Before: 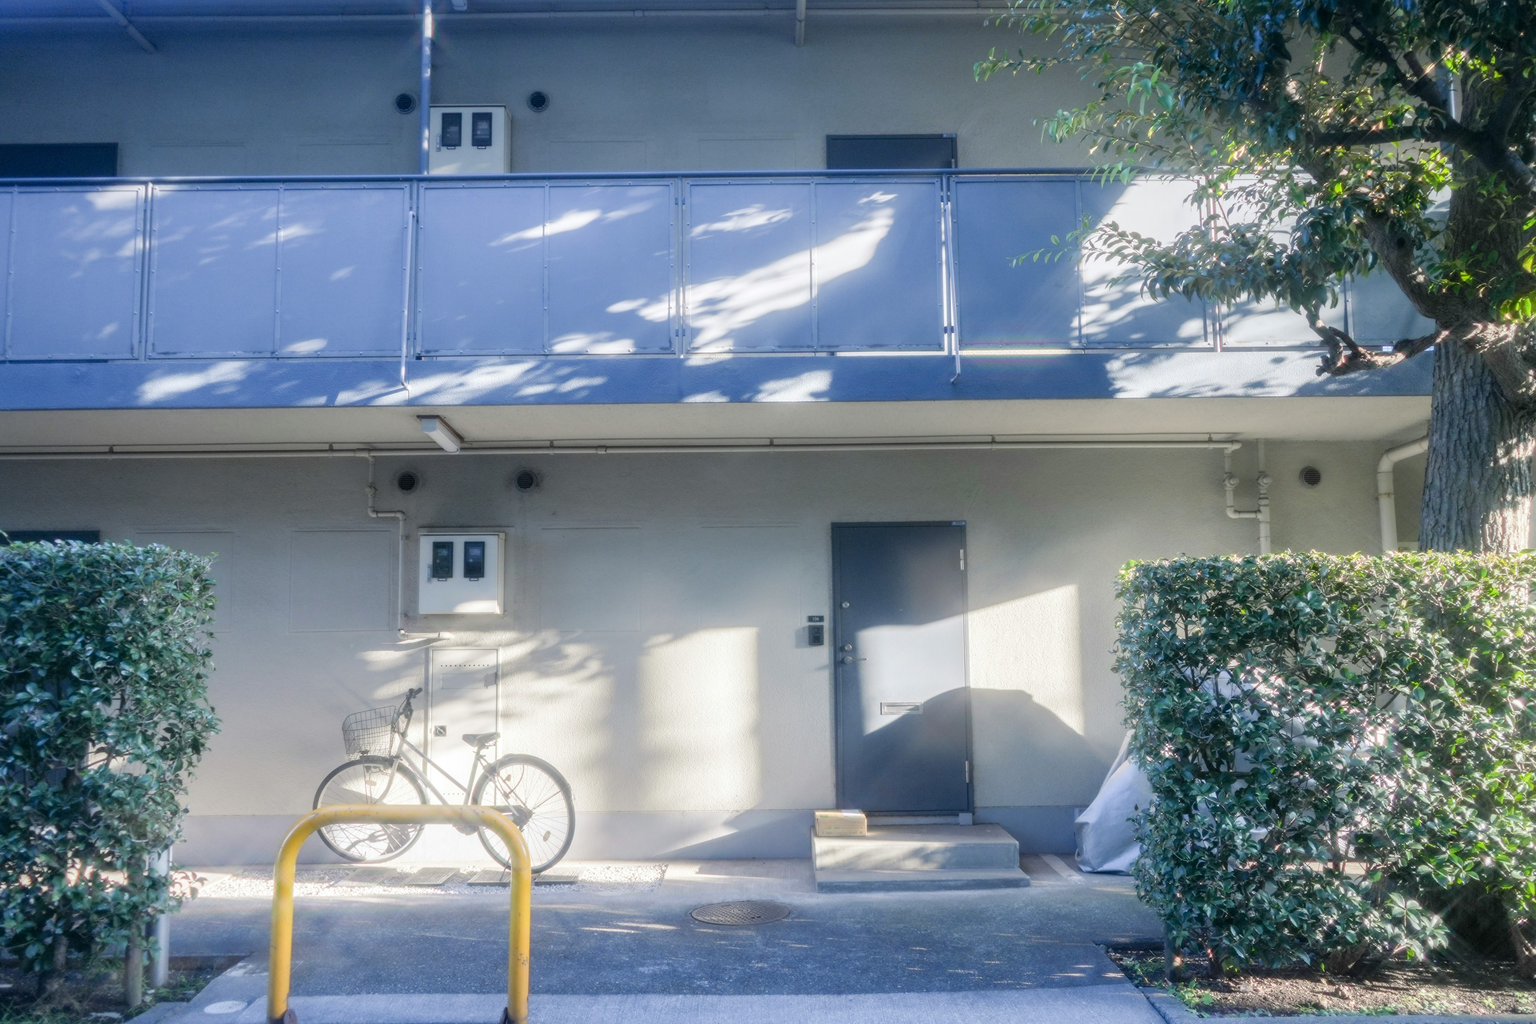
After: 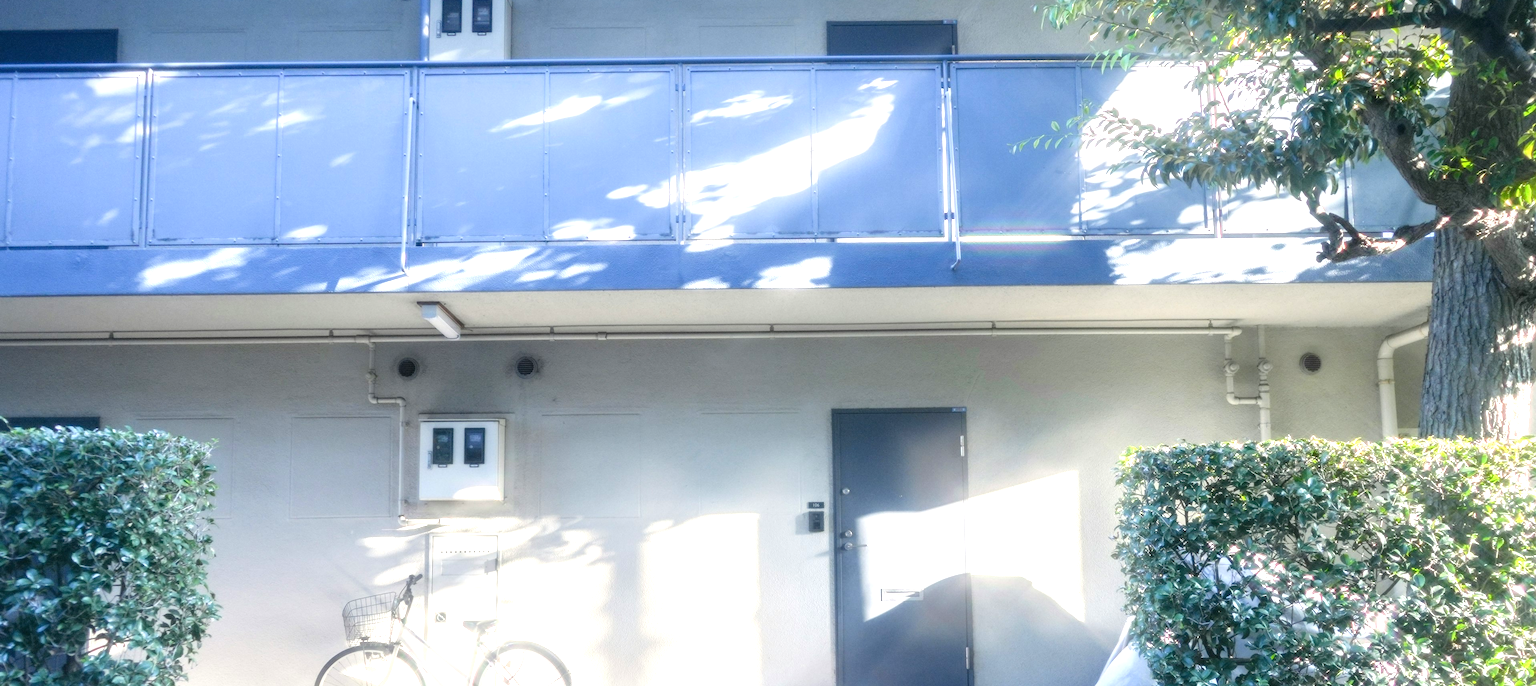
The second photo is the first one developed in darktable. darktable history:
exposure: black level correction 0, exposure 0.902 EV, compensate highlight preservation false
crop: top 11.159%, bottom 21.775%
